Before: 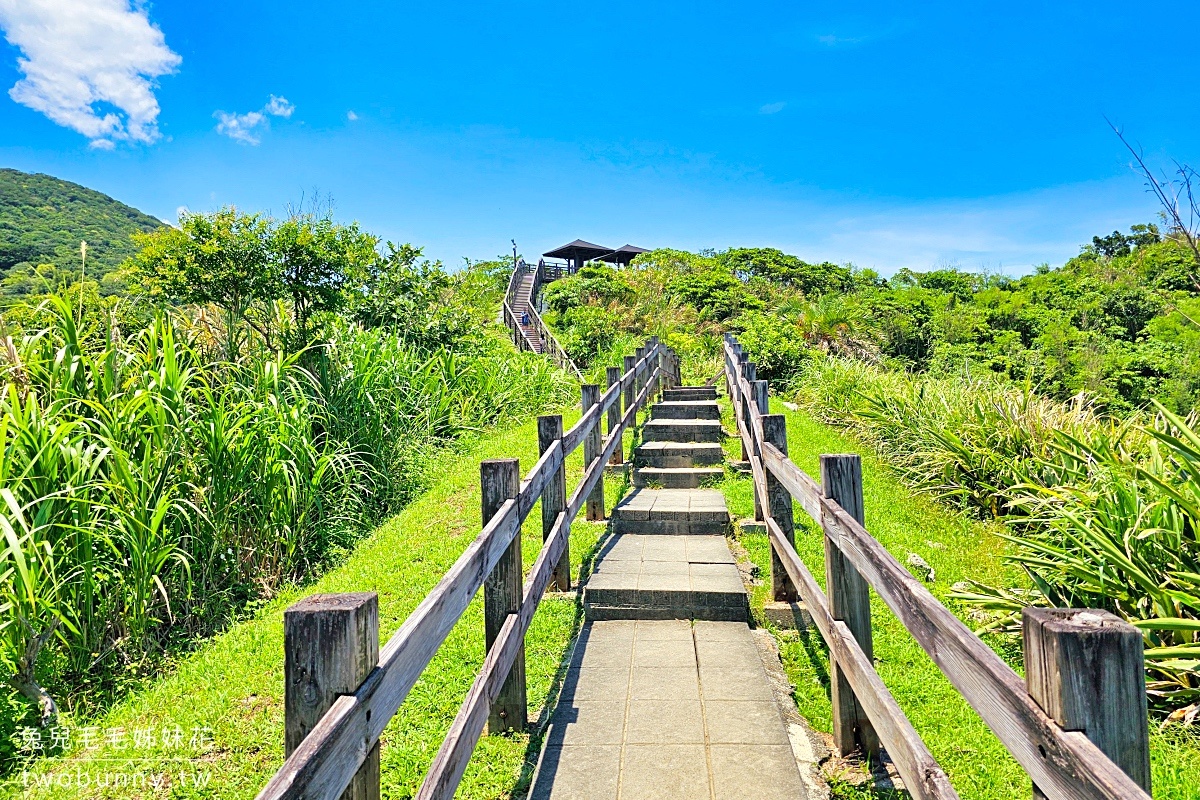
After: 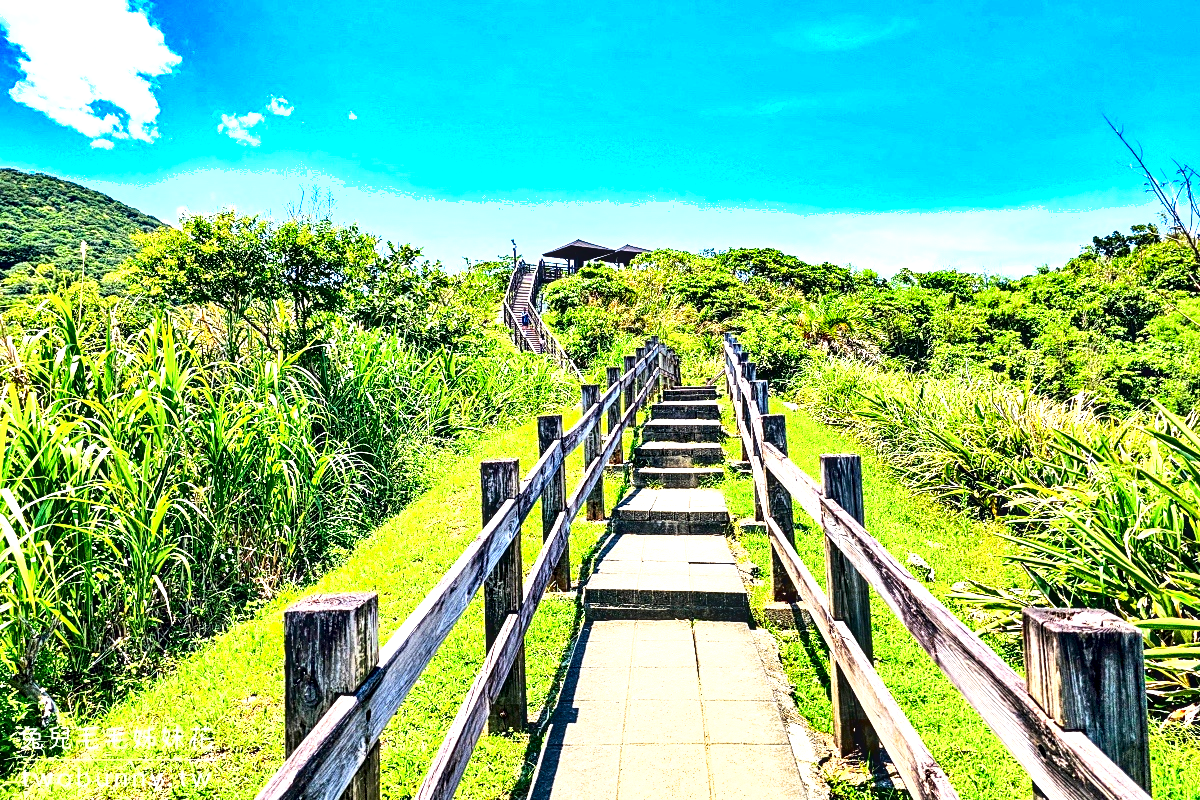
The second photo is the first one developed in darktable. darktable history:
shadows and highlights: soften with gaussian
exposure: black level correction 0, exposure 0.949 EV, compensate exposure bias true, compensate highlight preservation false
contrast equalizer: octaves 7, y [[0.6 ×6], [0.55 ×6], [0 ×6], [0 ×6], [0 ×6]], mix 0.762
local contrast: detail 150%
contrast brightness saturation: contrast 0.271
